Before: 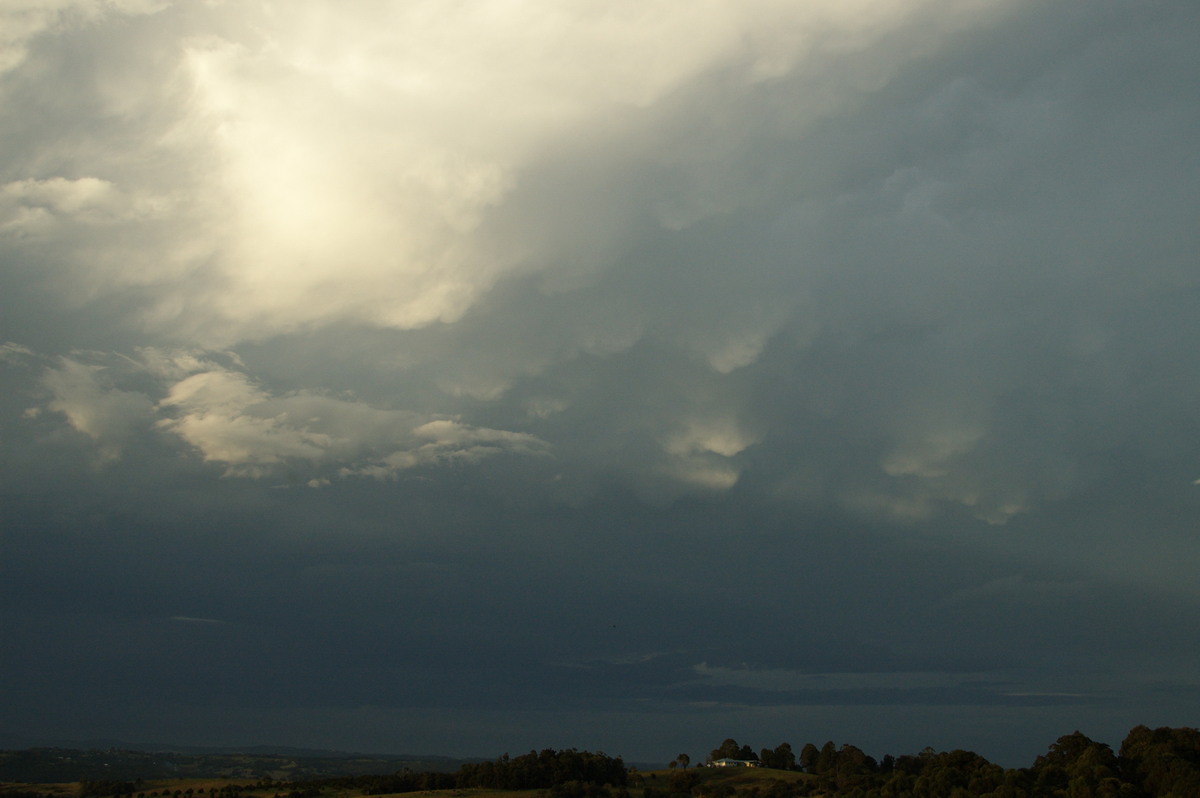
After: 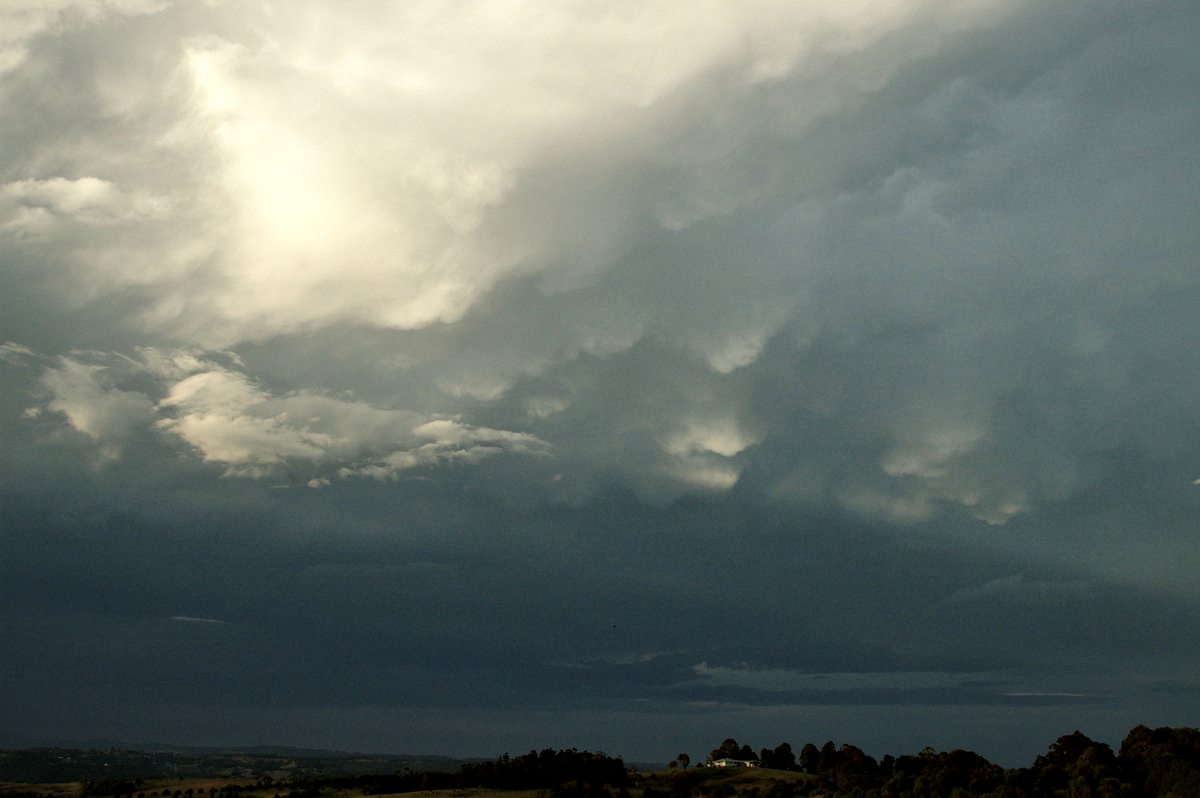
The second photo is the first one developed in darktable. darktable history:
local contrast: mode bilateral grid, contrast 21, coarseness 51, detail 172%, midtone range 0.2
exposure: compensate highlight preservation false
tone curve: curves: ch0 [(0, 0.003) (0.117, 0.101) (0.257, 0.246) (0.408, 0.432) (0.611, 0.653) (0.824, 0.846) (1, 1)]; ch1 [(0, 0) (0.227, 0.197) (0.405, 0.421) (0.501, 0.501) (0.522, 0.53) (0.563, 0.572) (0.589, 0.611) (0.699, 0.709) (0.976, 0.992)]; ch2 [(0, 0) (0.208, 0.176) (0.377, 0.38) (0.5, 0.5) (0.537, 0.534) (0.571, 0.576) (0.681, 0.746) (1, 1)], preserve colors none
